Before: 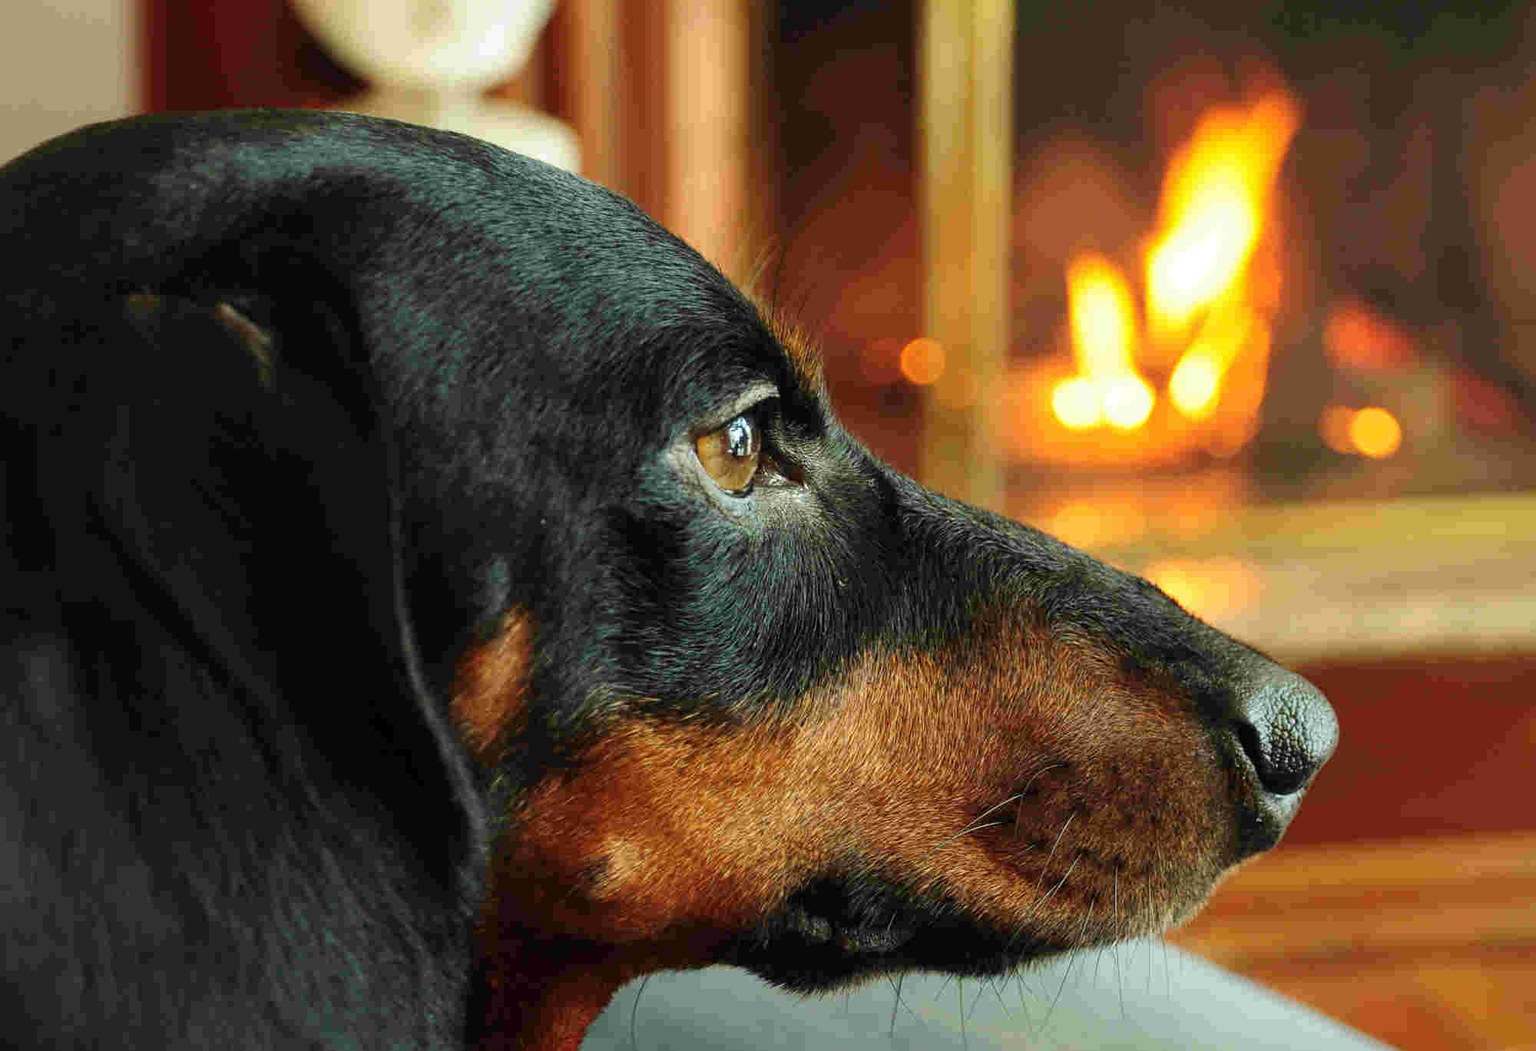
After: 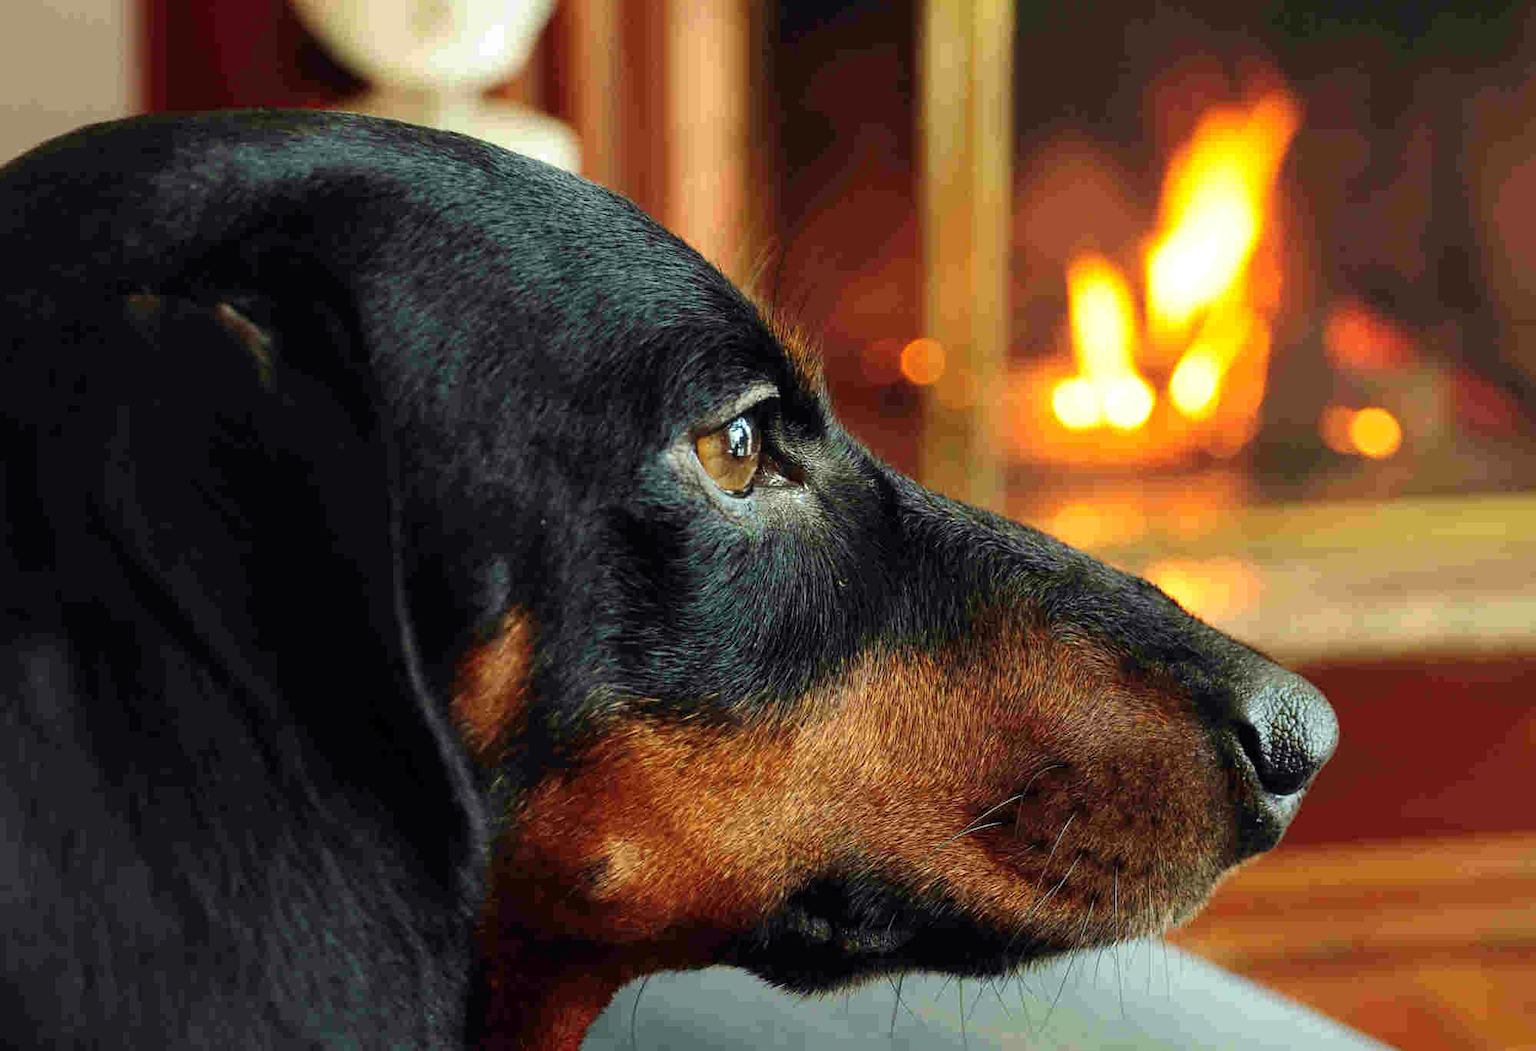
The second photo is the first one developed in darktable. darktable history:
rgb levels: preserve colors max RGB
color balance: gamma [0.9, 0.988, 0.975, 1.025], gain [1.05, 1, 1, 1]
